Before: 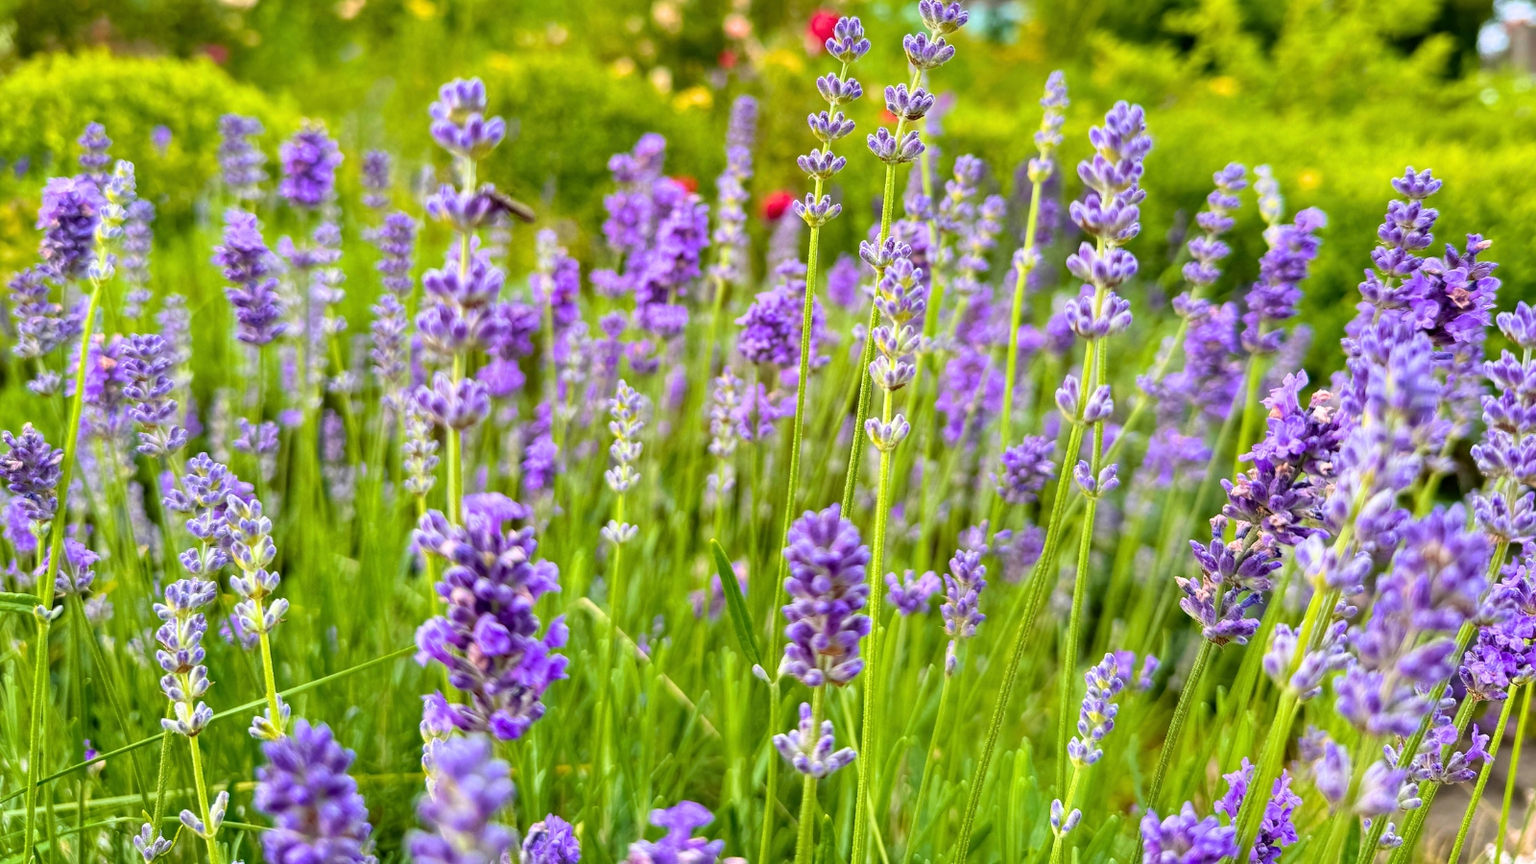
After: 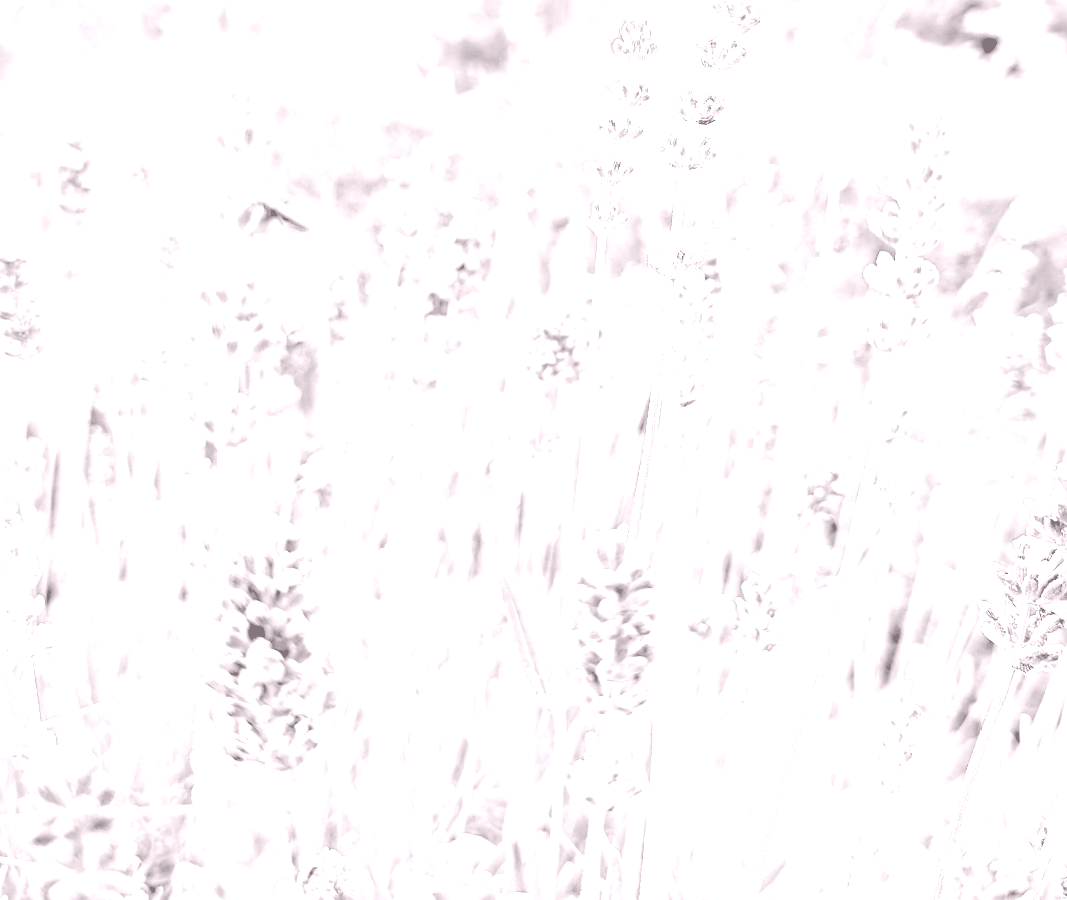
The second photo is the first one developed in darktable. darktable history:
local contrast: mode bilateral grid, contrast 20, coarseness 50, detail 130%, midtone range 0.2
tone equalizer: on, module defaults
colorize: hue 25.2°, saturation 83%, source mix 82%, lightness 79%, version 1
sharpen: on, module defaults
levels: levels [0.072, 0.414, 0.976]
crop and rotate: left 15.446%, right 17.836%
exposure: black level correction 0.001, compensate highlight preservation false
